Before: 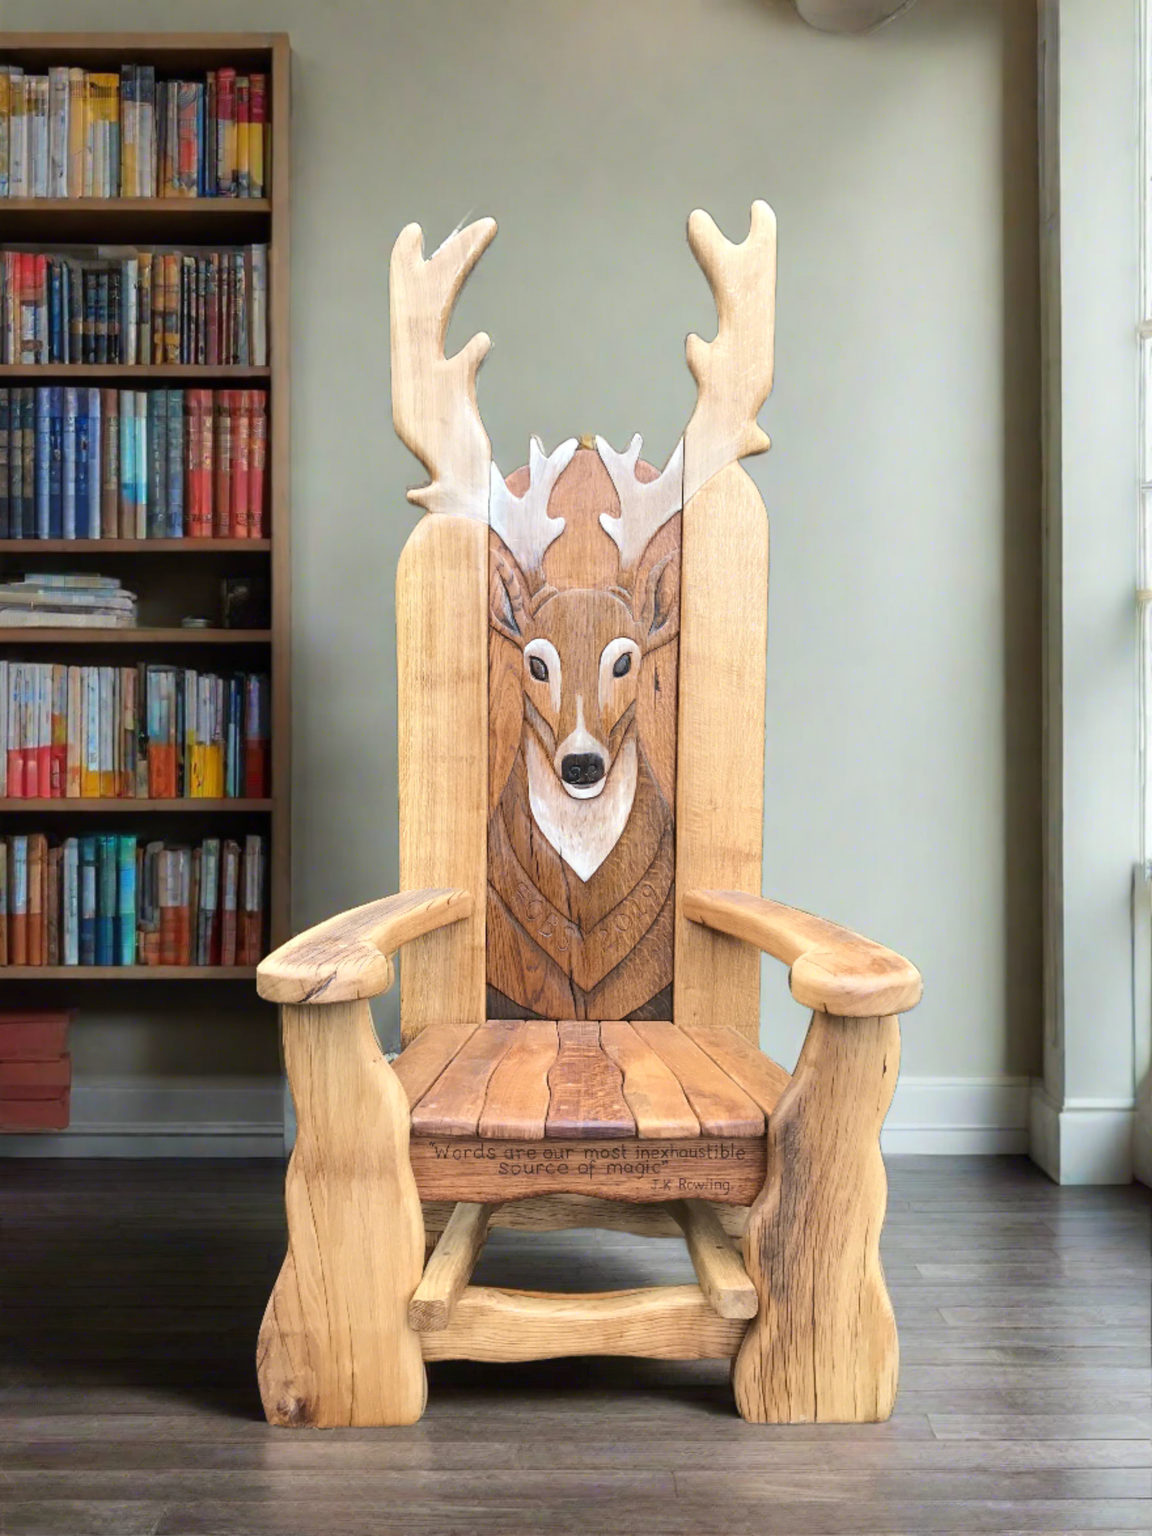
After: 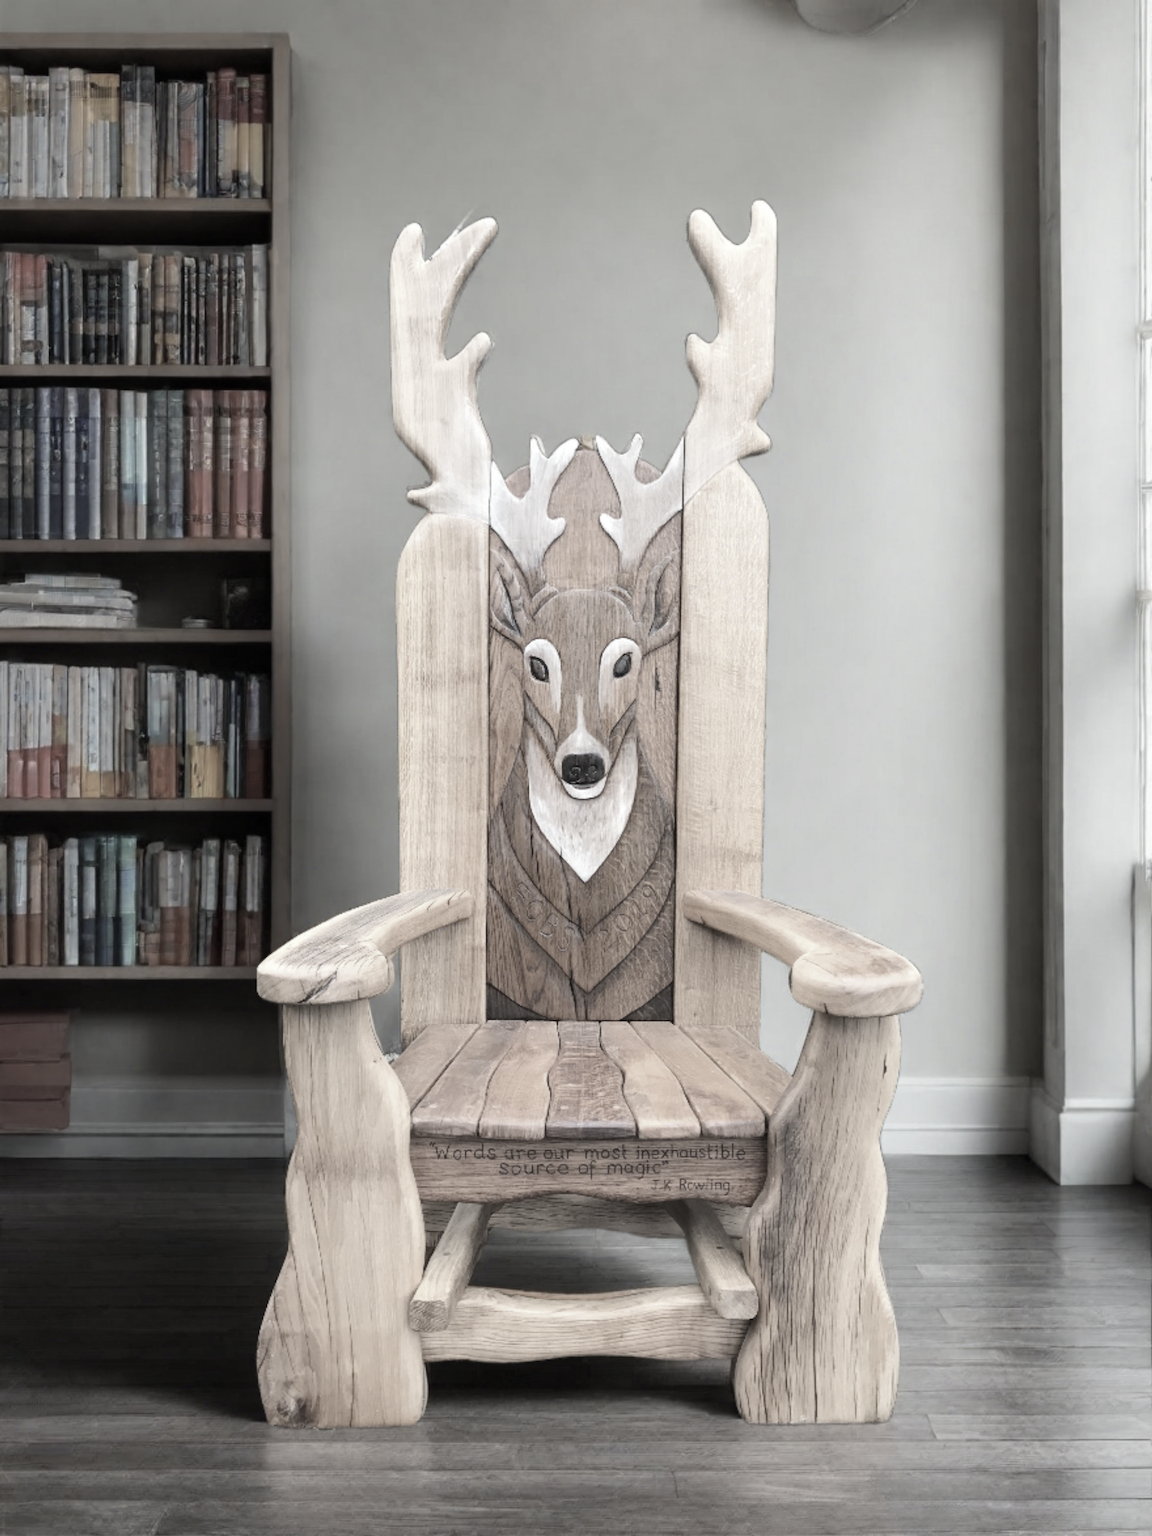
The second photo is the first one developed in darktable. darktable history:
color correction: saturation 0.2
color balance rgb: perceptual saturation grading › global saturation 10%
